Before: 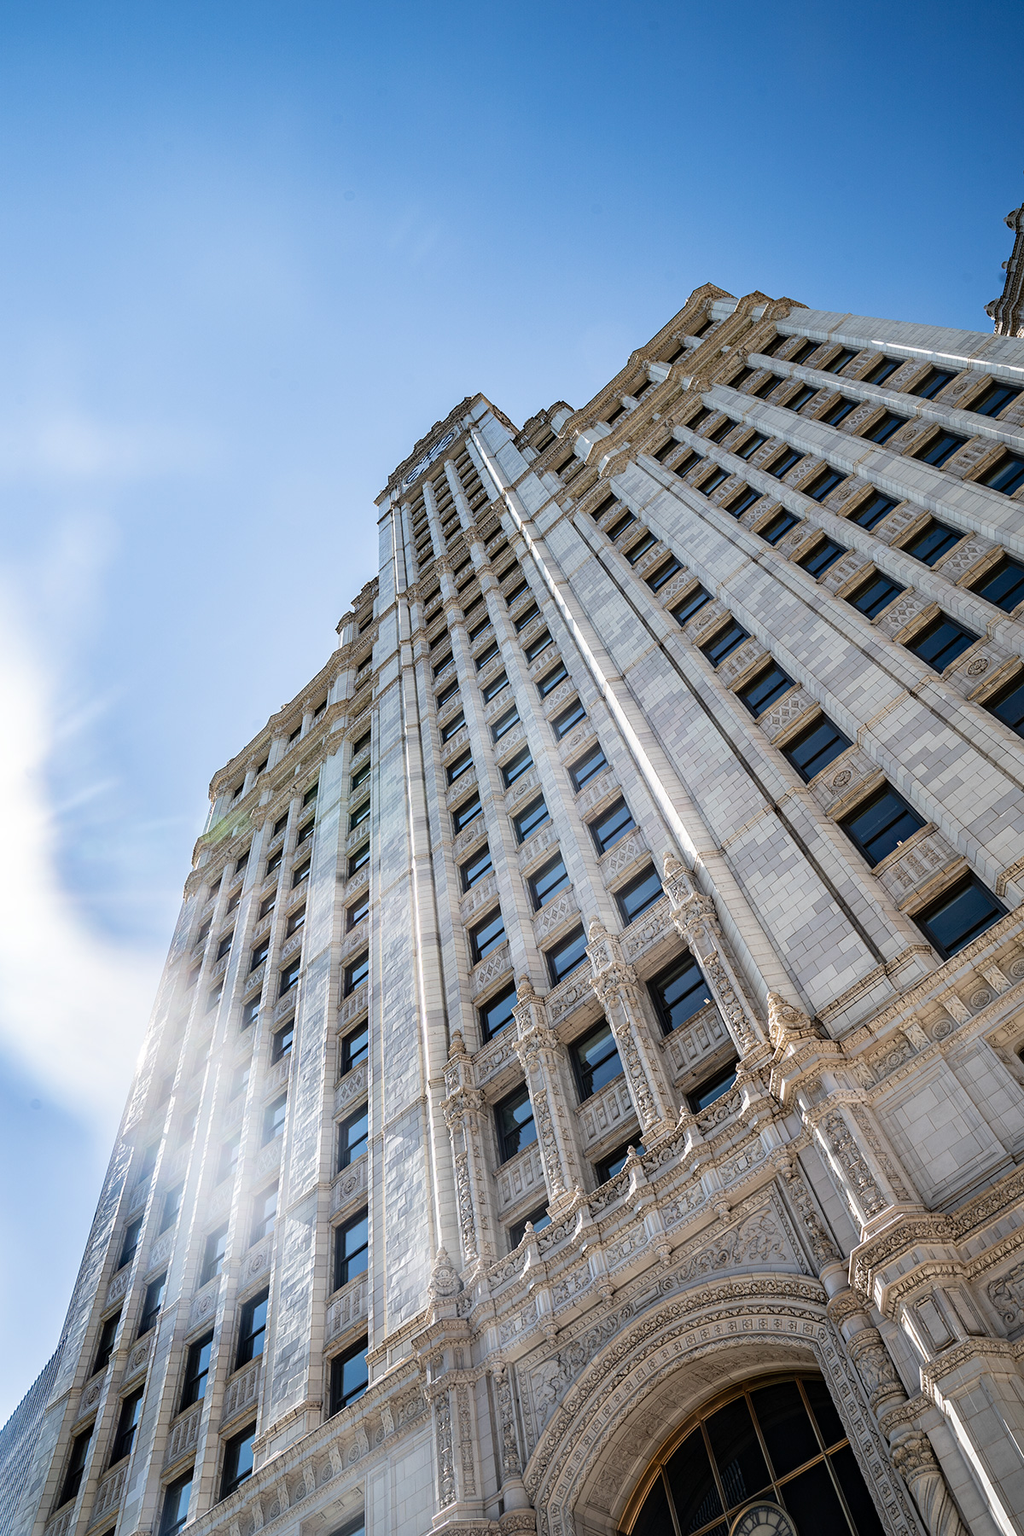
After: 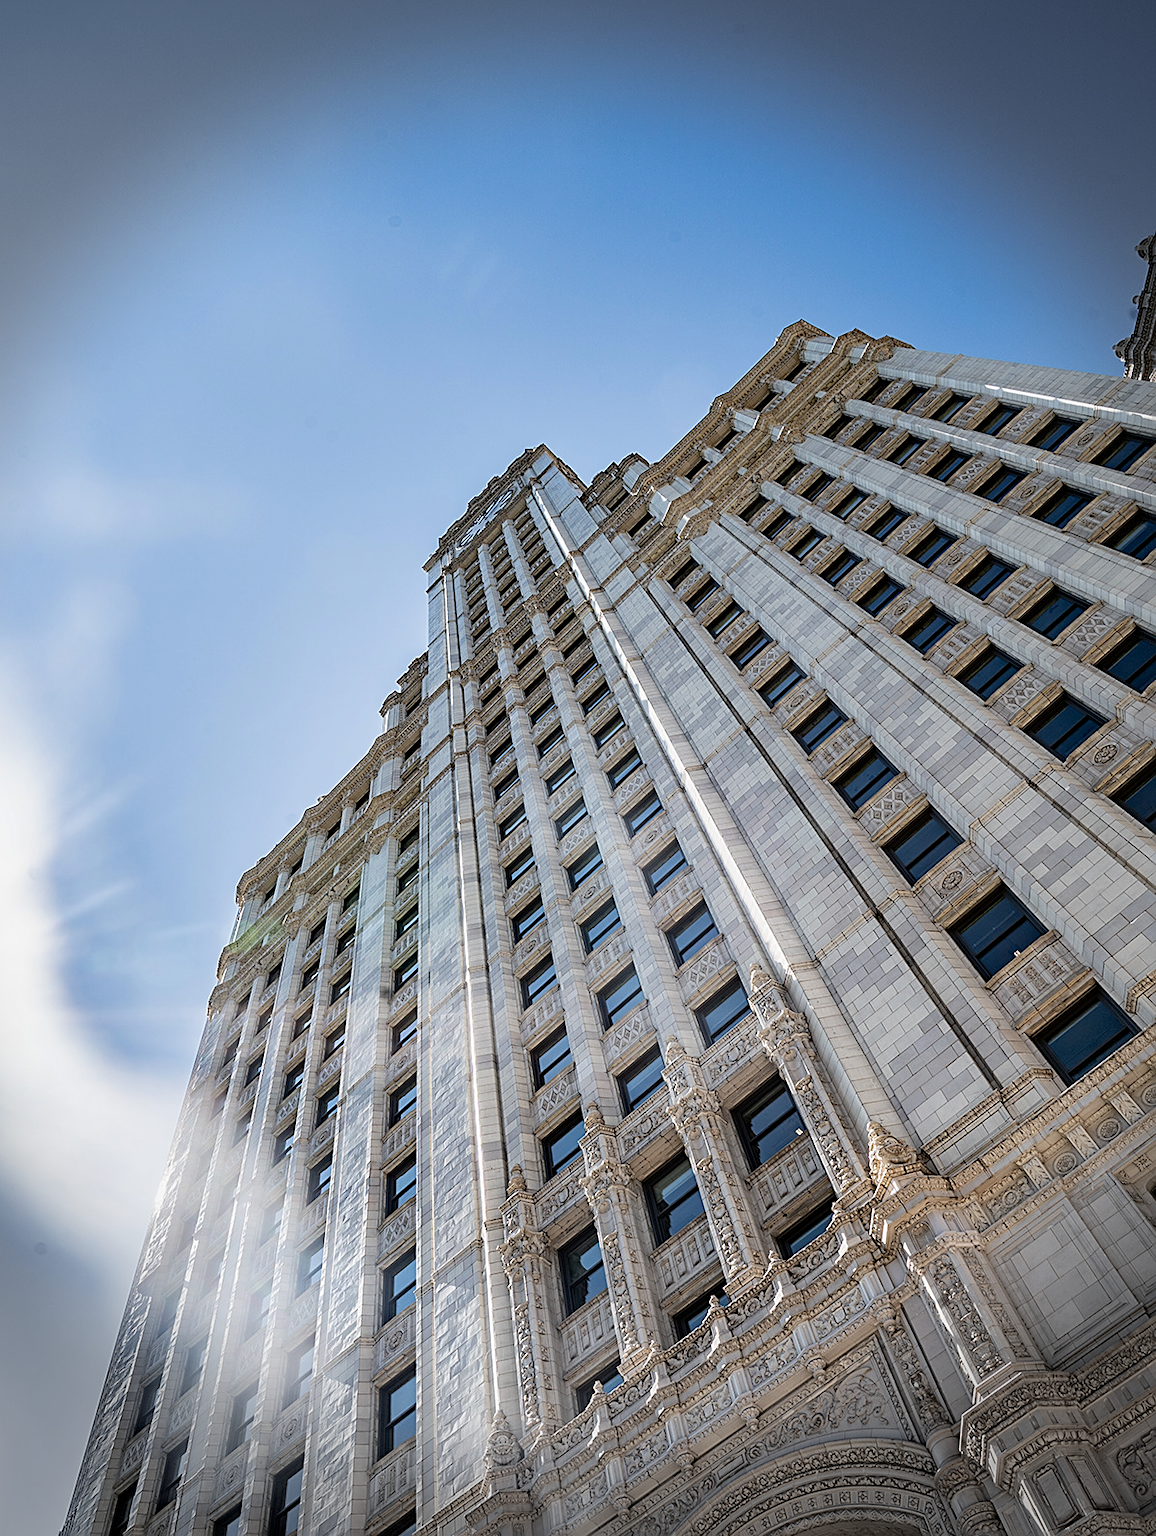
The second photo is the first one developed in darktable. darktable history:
exposure: black level correction 0.002, exposure -0.097 EV, compensate exposure bias true, compensate highlight preservation false
crop and rotate: top 0%, bottom 11.504%
shadows and highlights: shadows 36.12, highlights -35.17, soften with gaussian
sharpen: on, module defaults
vignetting: fall-off start 77.02%, fall-off radius 28.25%, width/height ratio 0.973, dithering 8-bit output, unbound false
